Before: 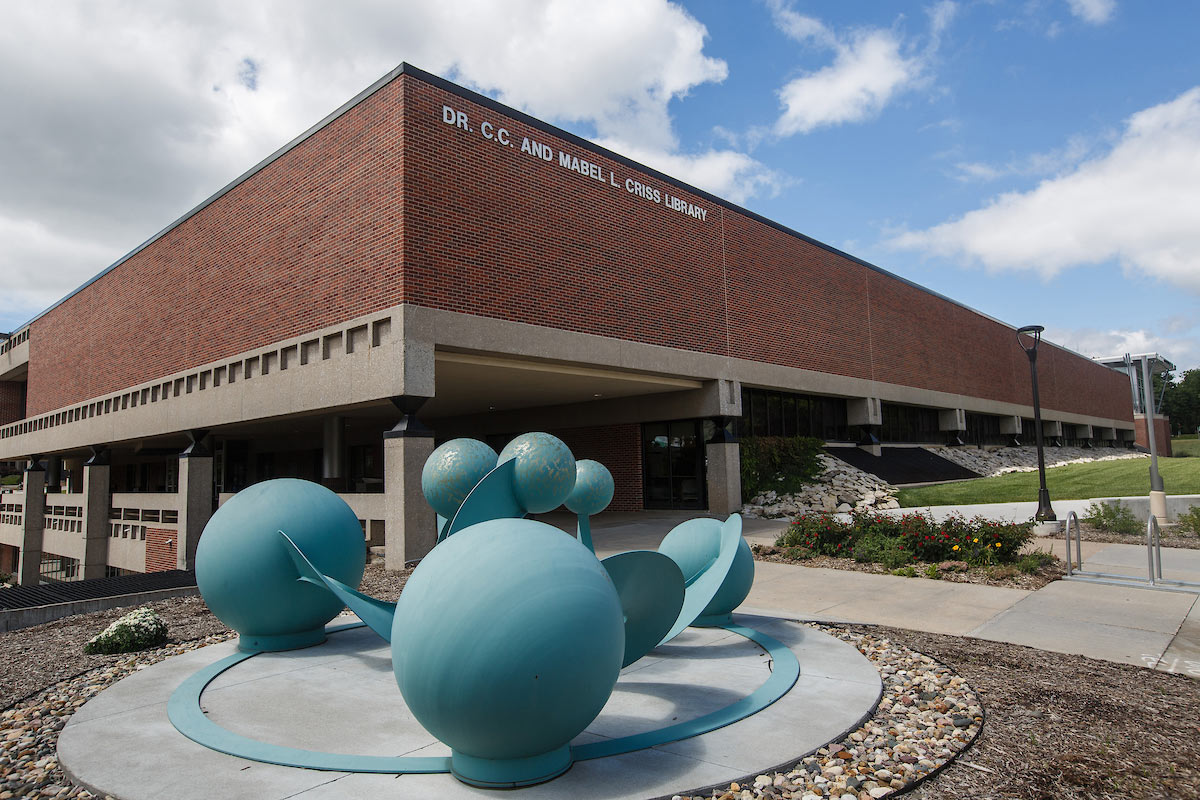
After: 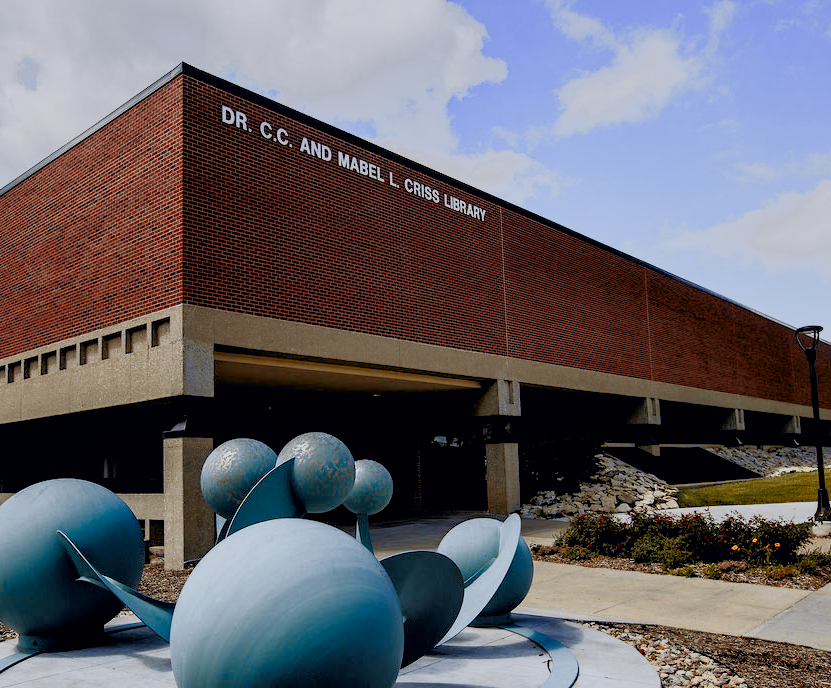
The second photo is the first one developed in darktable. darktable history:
local contrast: highlights 100%, shadows 100%, detail 120%, midtone range 0.2
color zones: curves: ch0 [(0, 0.363) (0.128, 0.373) (0.25, 0.5) (0.402, 0.407) (0.521, 0.525) (0.63, 0.559) (0.729, 0.662) (0.867, 0.471)]; ch1 [(0, 0.515) (0.136, 0.618) (0.25, 0.5) (0.378, 0) (0.516, 0) (0.622, 0.593) (0.737, 0.819) (0.87, 0.593)]; ch2 [(0, 0.529) (0.128, 0.471) (0.282, 0.451) (0.386, 0.662) (0.516, 0.525) (0.633, 0.554) (0.75, 0.62) (0.875, 0.441)]
crop: left 18.479%, right 12.2%, bottom 13.971%
tone curve: curves: ch0 [(0, 0) (0.15, 0.17) (0.452, 0.437) (0.611, 0.588) (0.751, 0.749) (1, 1)]; ch1 [(0, 0) (0.325, 0.327) (0.412, 0.45) (0.453, 0.484) (0.5, 0.501) (0.541, 0.55) (0.617, 0.612) (0.695, 0.697) (1, 1)]; ch2 [(0, 0) (0.386, 0.397) (0.452, 0.459) (0.505, 0.498) (0.524, 0.547) (0.574, 0.566) (0.633, 0.641) (1, 1)], color space Lab, independent channels, preserve colors none
filmic rgb: black relative exposure -2.85 EV, white relative exposure 4.56 EV, hardness 1.77, contrast 1.25, preserve chrominance no, color science v5 (2021)
tone equalizer: -7 EV -0.63 EV, -6 EV 1 EV, -5 EV -0.45 EV, -4 EV 0.43 EV, -3 EV 0.41 EV, -2 EV 0.15 EV, -1 EV -0.15 EV, +0 EV -0.39 EV, smoothing diameter 25%, edges refinement/feathering 10, preserve details guided filter
